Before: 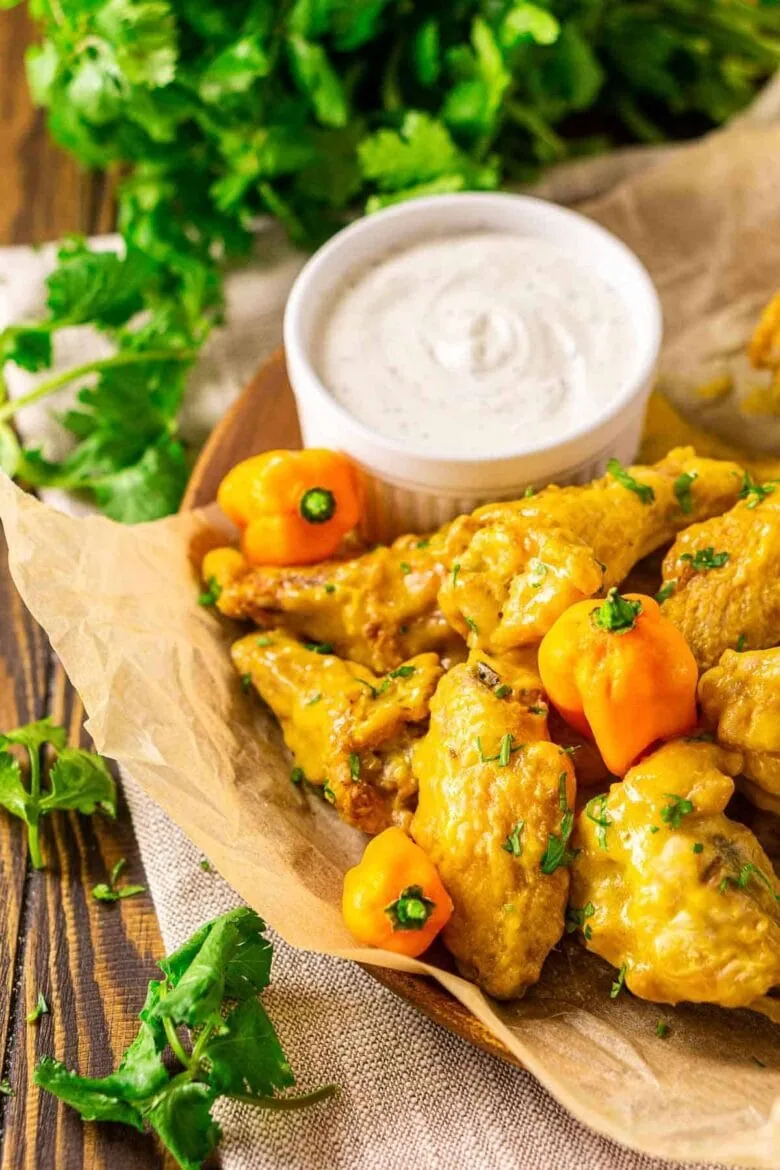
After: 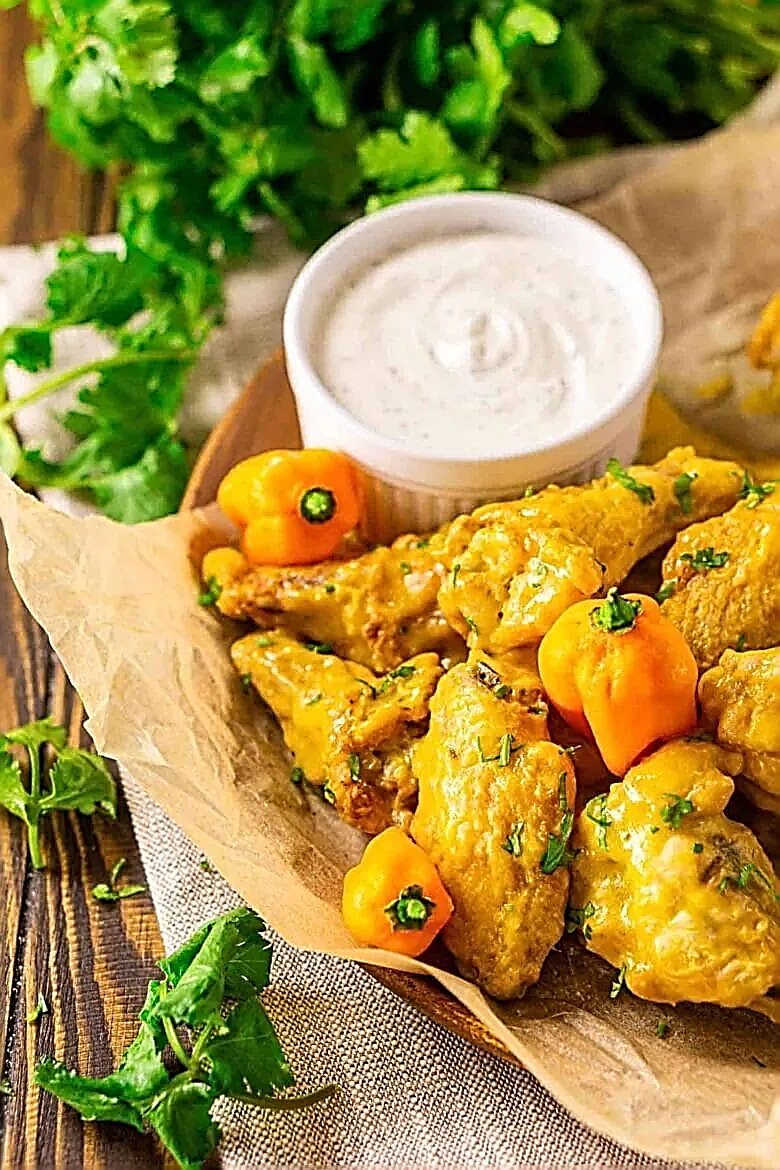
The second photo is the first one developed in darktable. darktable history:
sharpen: amount 1.997
